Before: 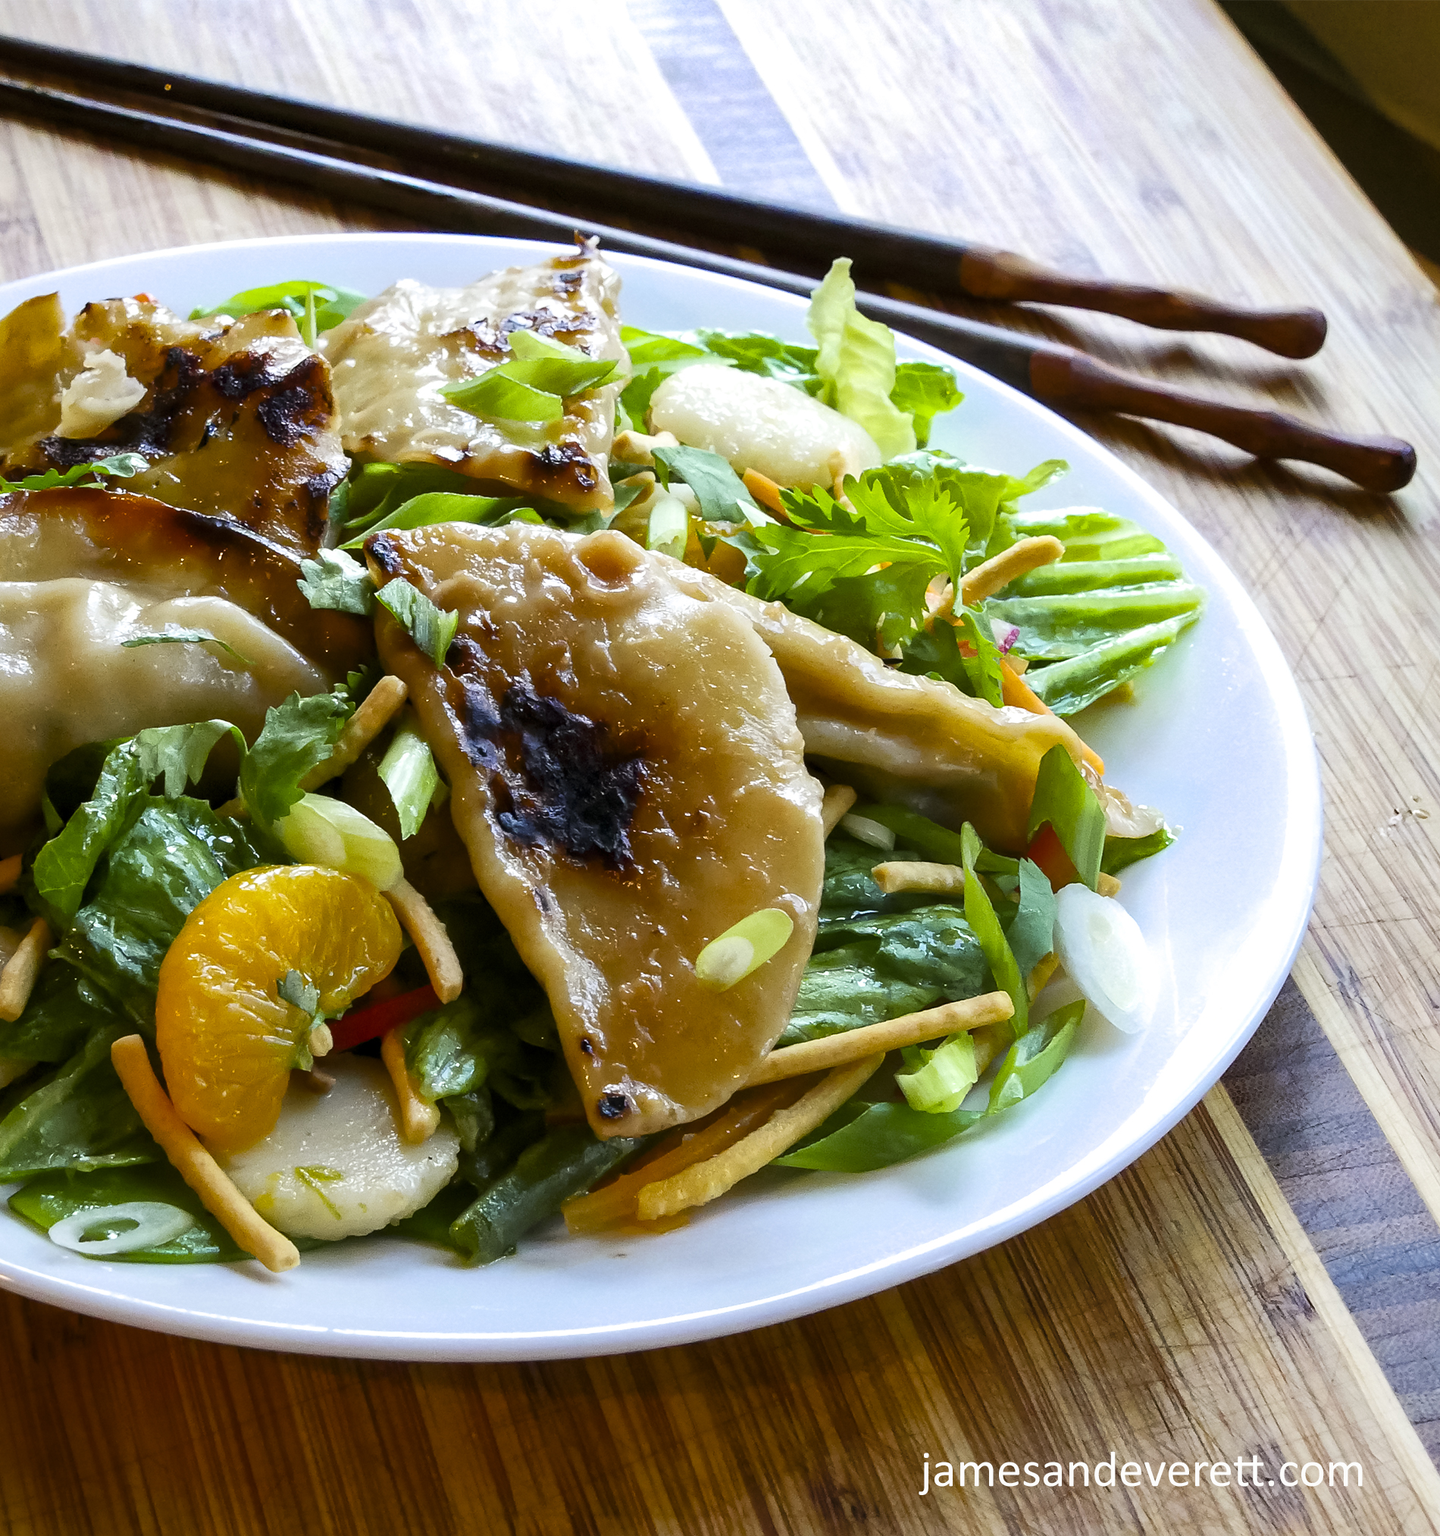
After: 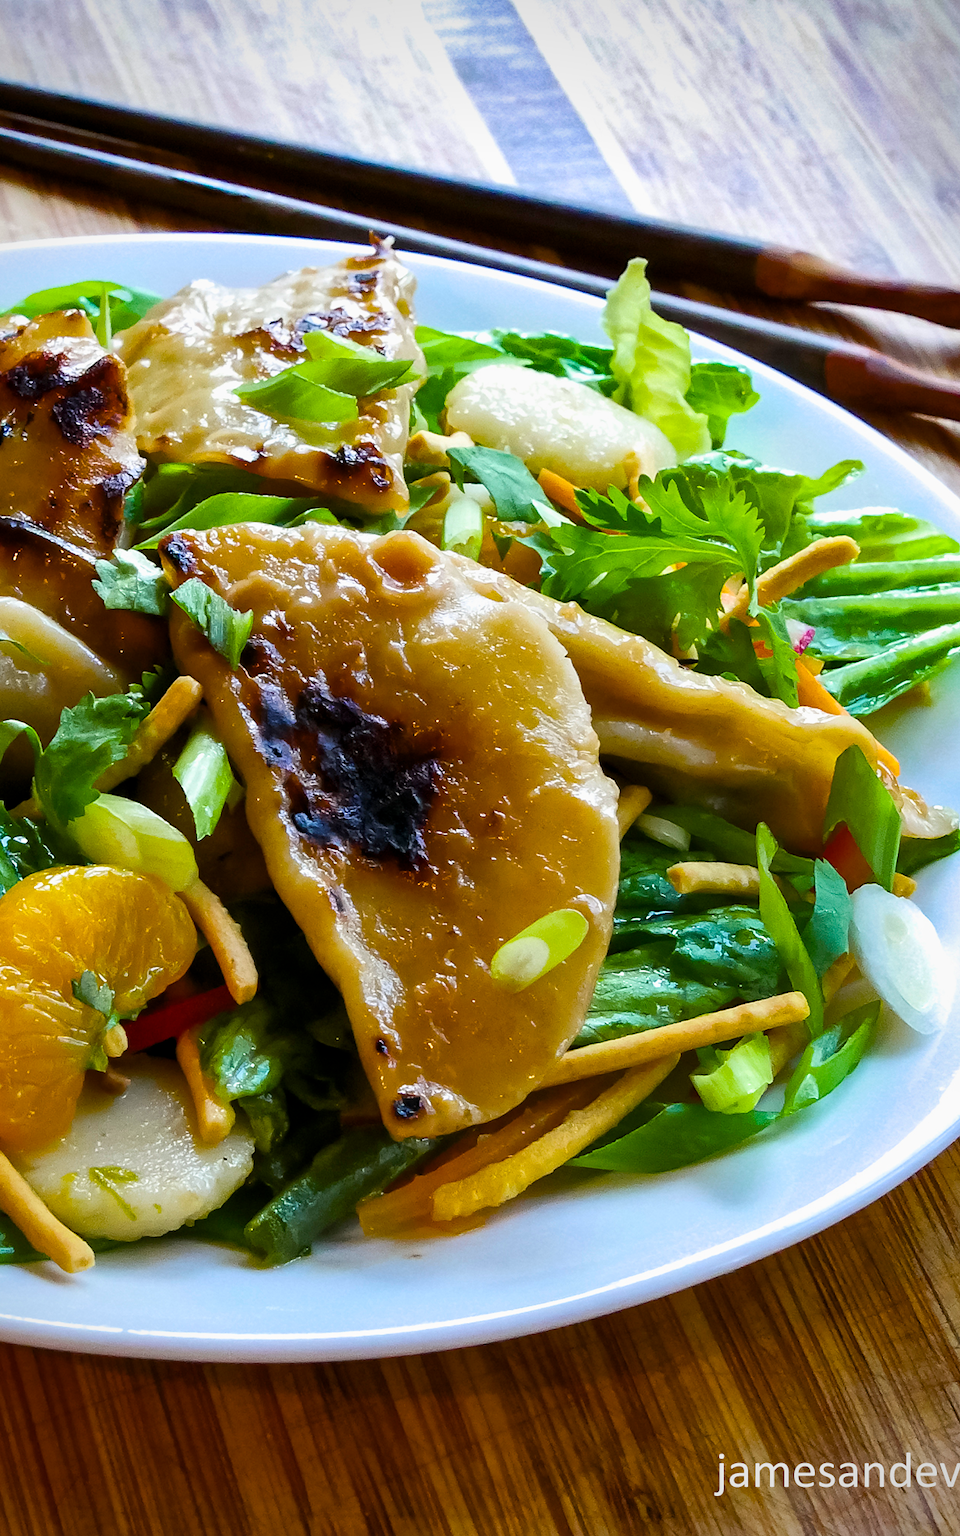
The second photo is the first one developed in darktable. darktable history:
crop and rotate: left 14.292%, right 19.041%
shadows and highlights: shadows 43.71, white point adjustment -1.46, soften with gaussian
vignetting: saturation 0, unbound false
color balance rgb: perceptual saturation grading › global saturation 25%, global vibrance 20%
